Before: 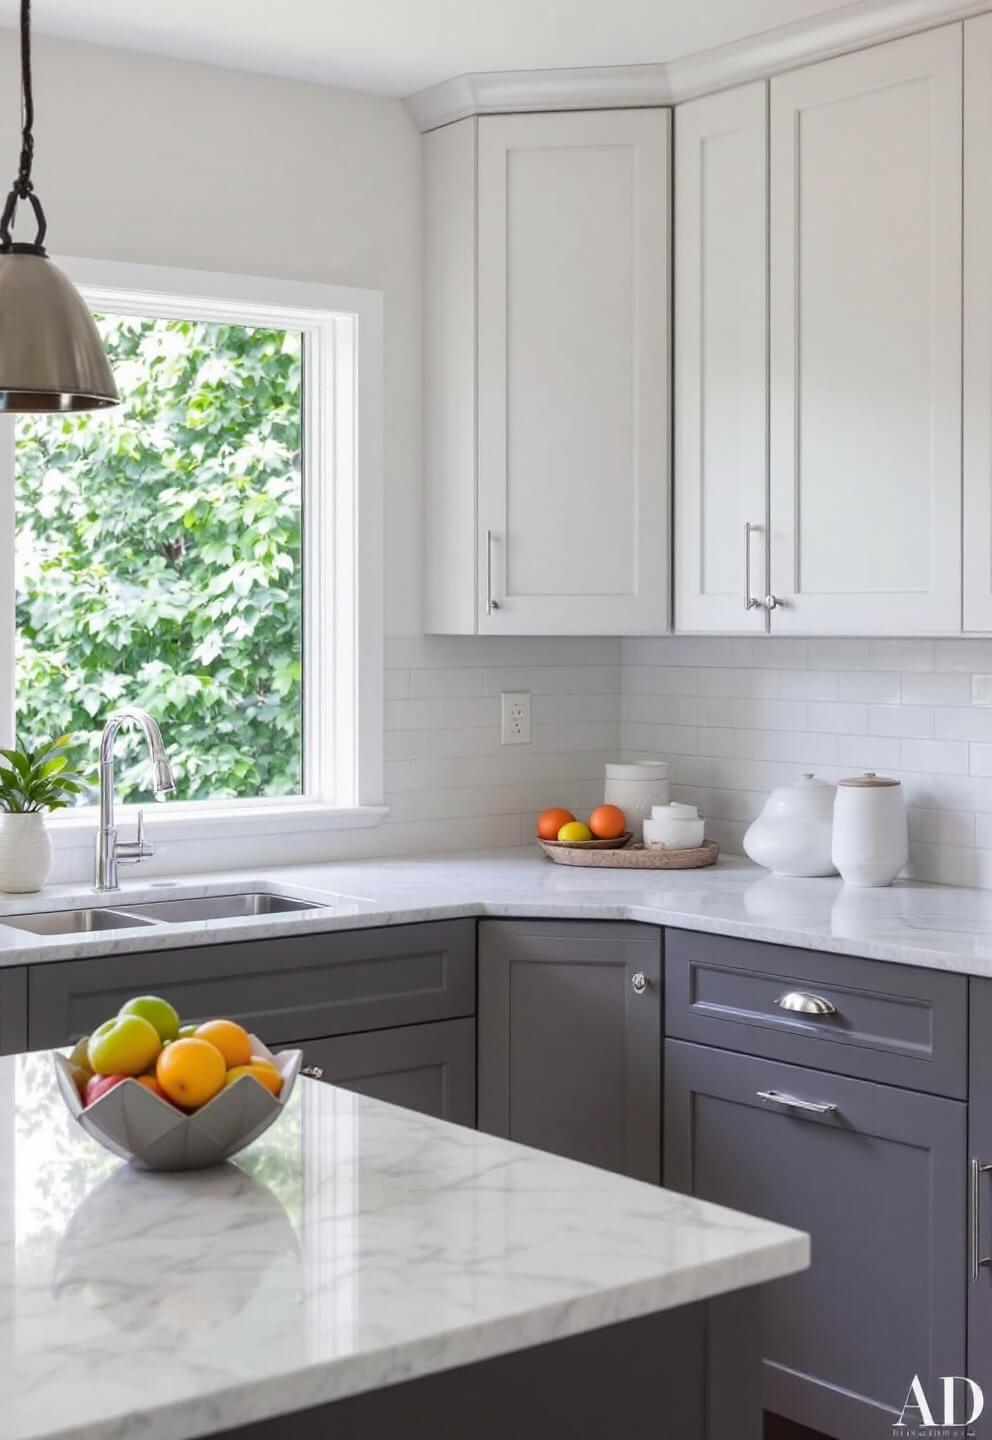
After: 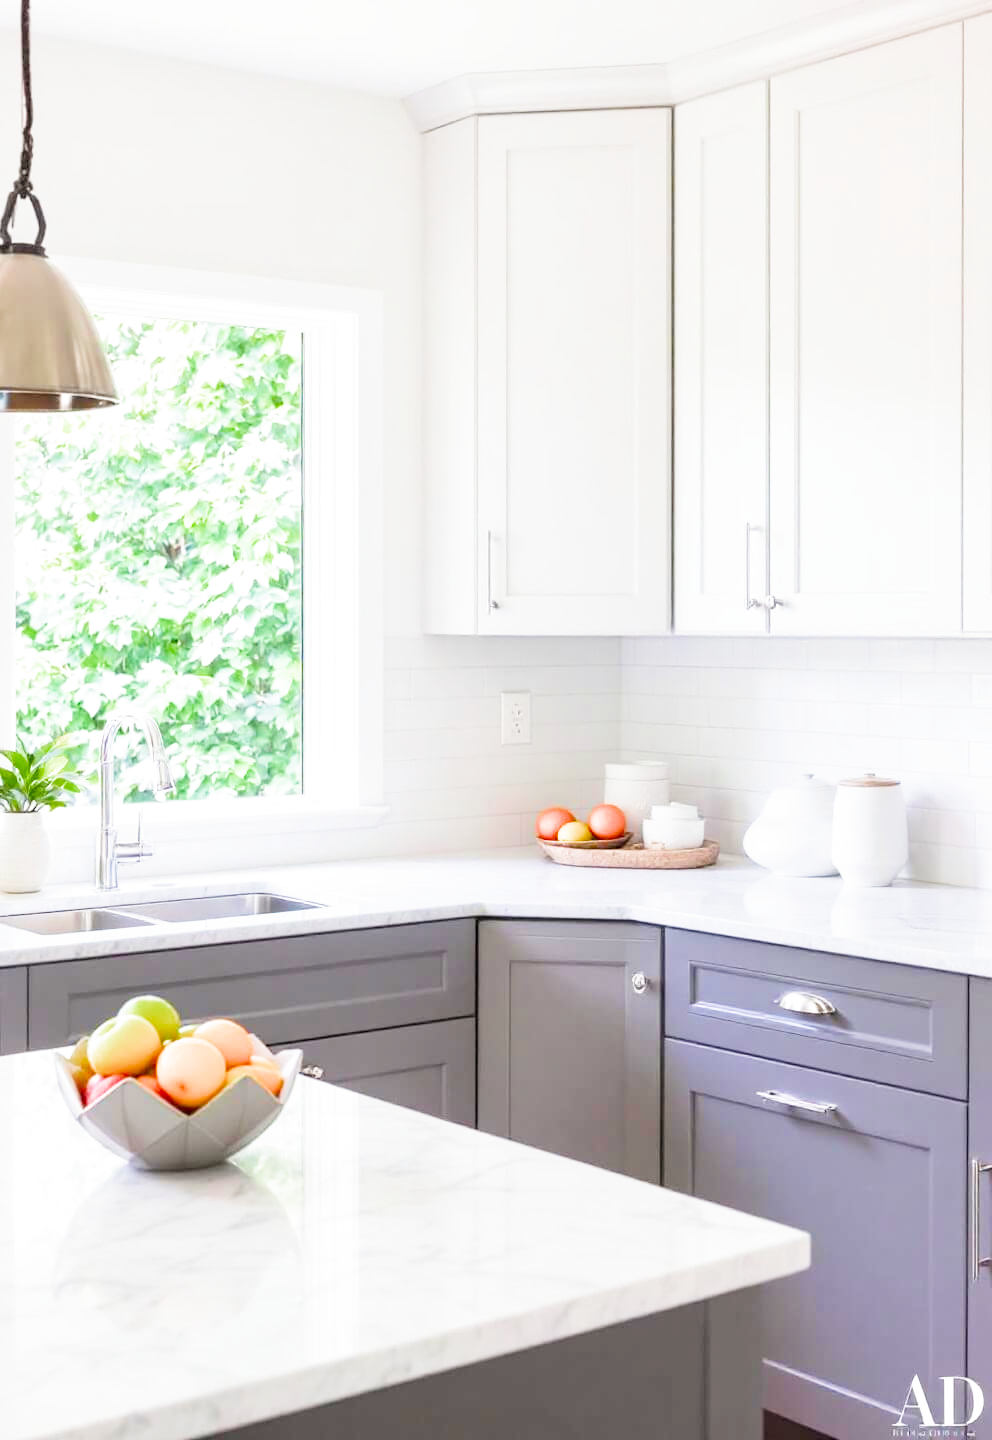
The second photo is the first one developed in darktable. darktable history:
filmic rgb: black relative exposure -7.75 EV, white relative exposure 4.4 EV, threshold 3 EV, hardness 3.76, latitude 38.11%, contrast 0.966, highlights saturation mix 10%, shadows ↔ highlights balance 4.59%, color science v4 (2020), enable highlight reconstruction true
exposure: exposure 2.04 EV, compensate highlight preservation false
